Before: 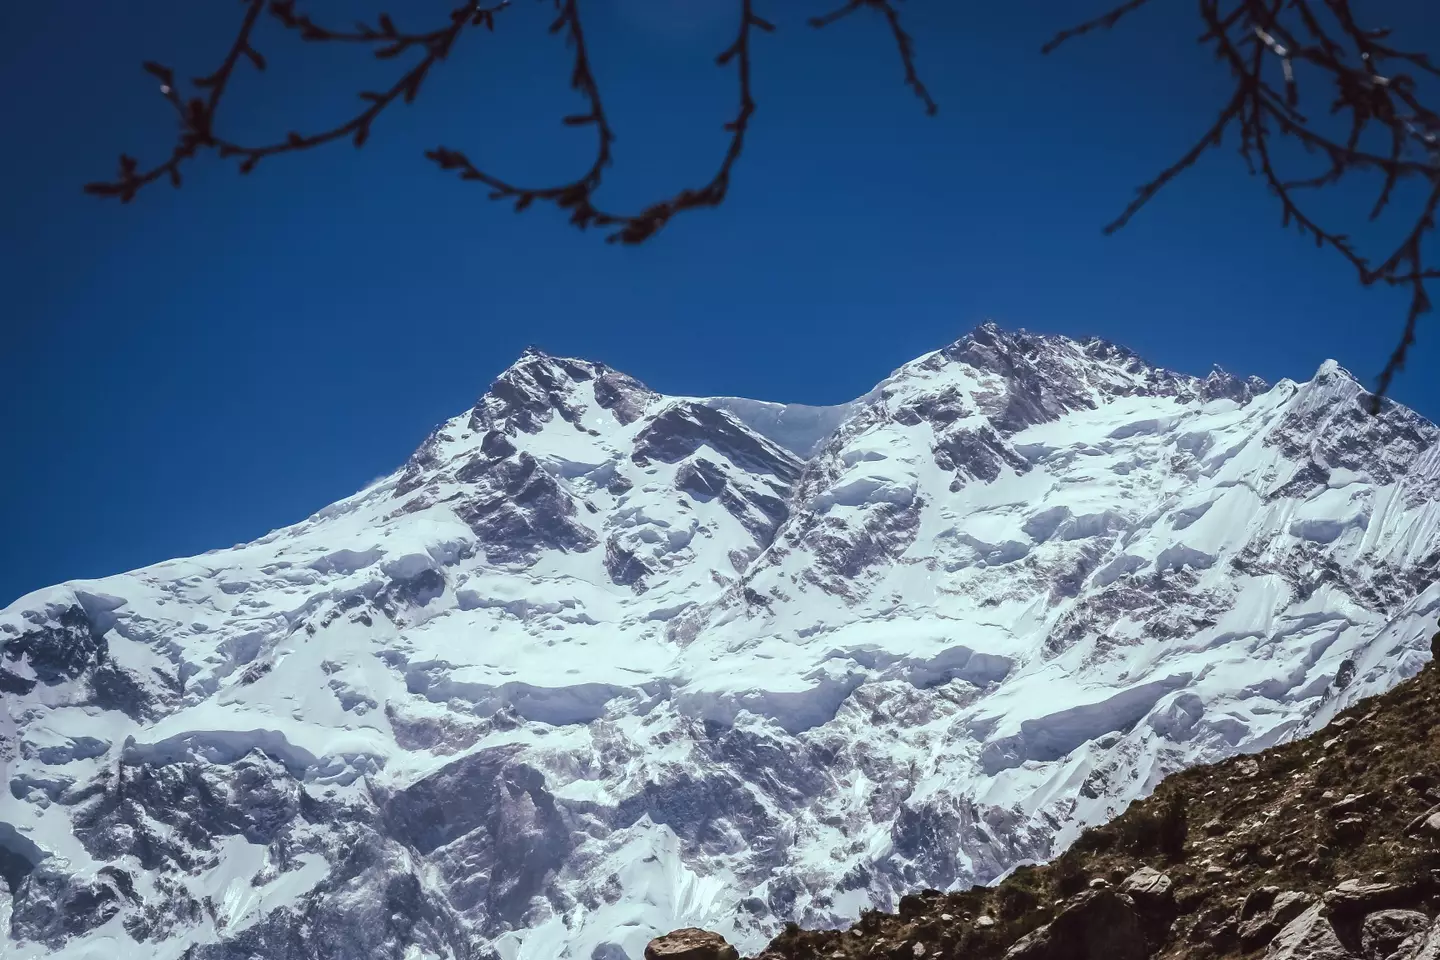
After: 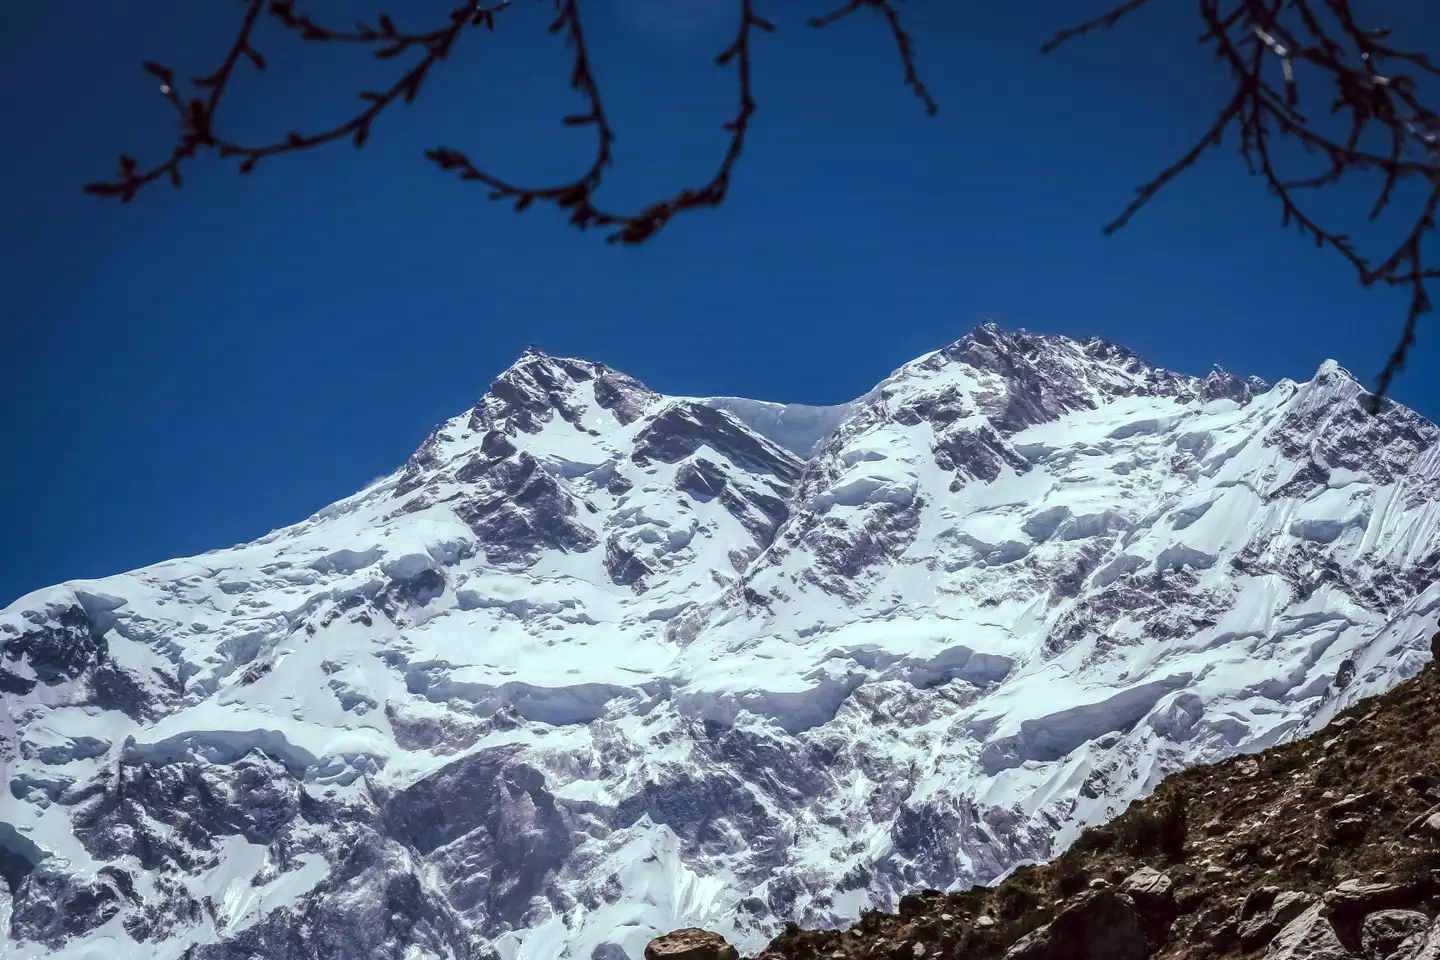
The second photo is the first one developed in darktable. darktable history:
local contrast: shadows 95%, midtone range 0.496
